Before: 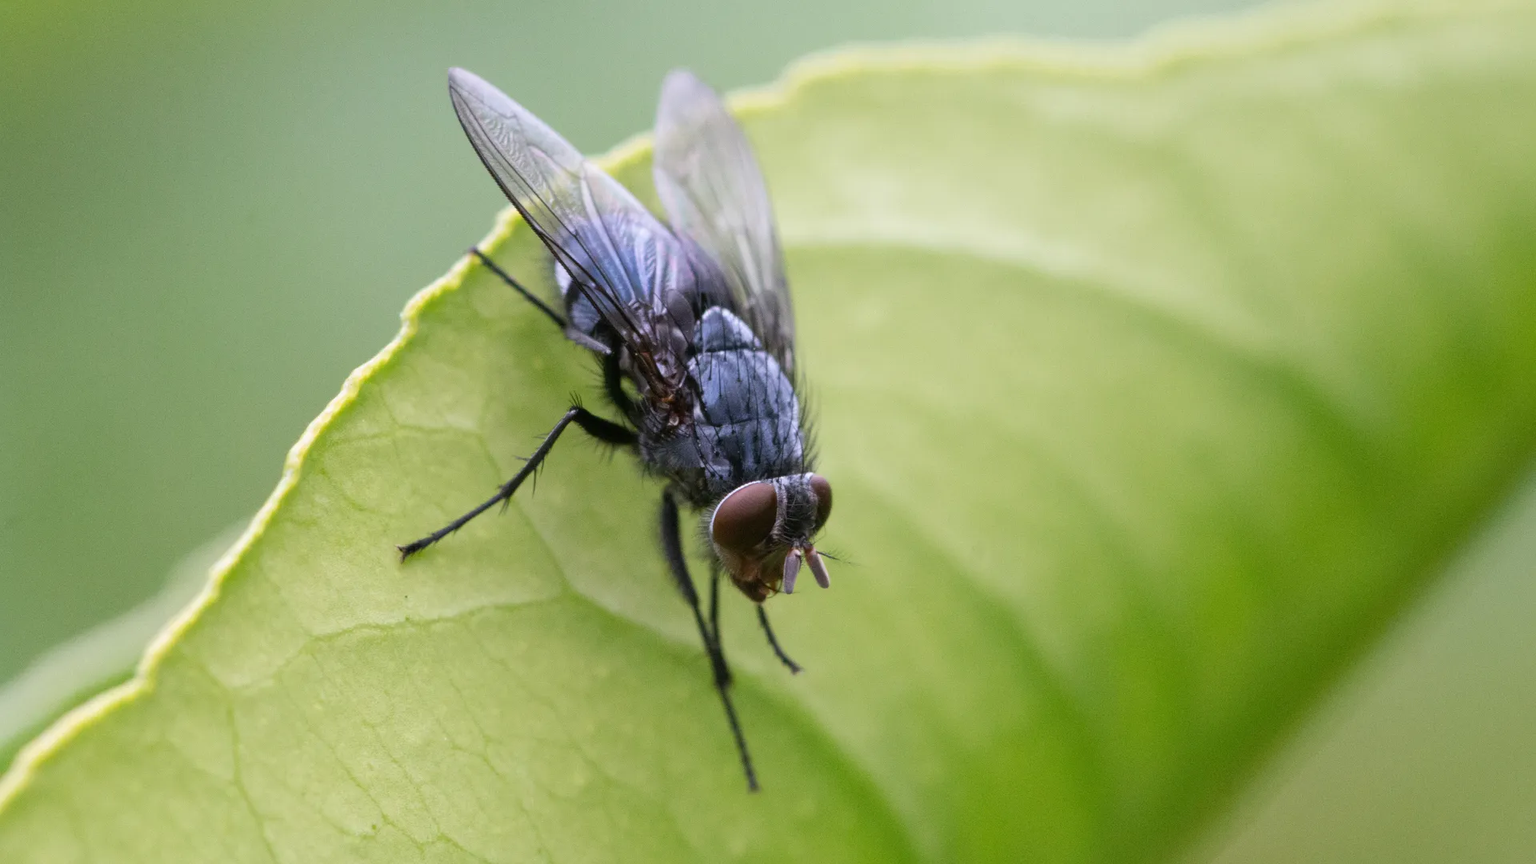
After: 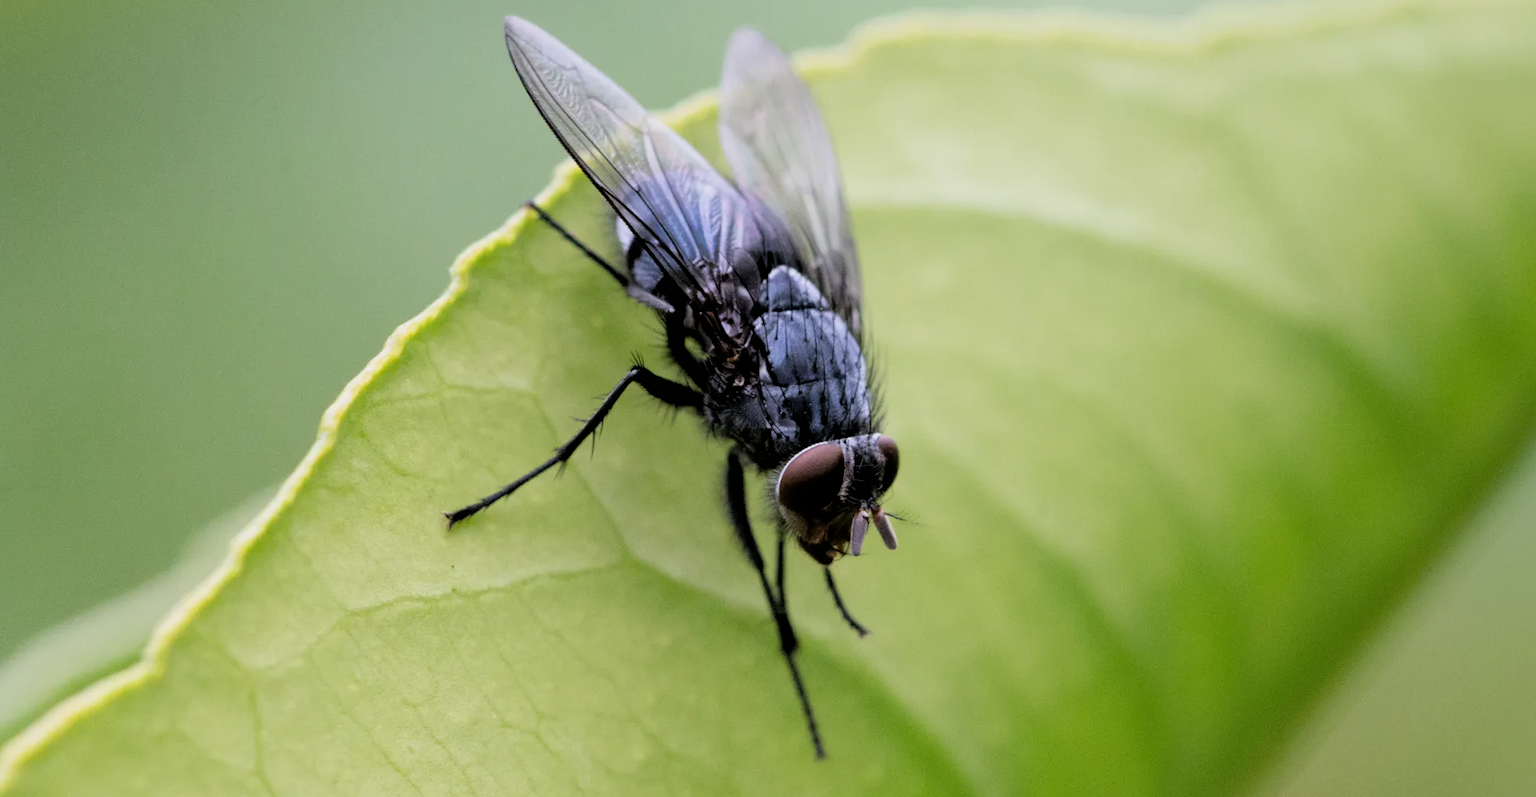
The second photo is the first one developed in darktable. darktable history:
filmic rgb: black relative exposure -3.92 EV, white relative exposure 3.14 EV, hardness 2.87
rotate and perspective: rotation -0.013°, lens shift (vertical) -0.027, lens shift (horizontal) 0.178, crop left 0.016, crop right 0.989, crop top 0.082, crop bottom 0.918
